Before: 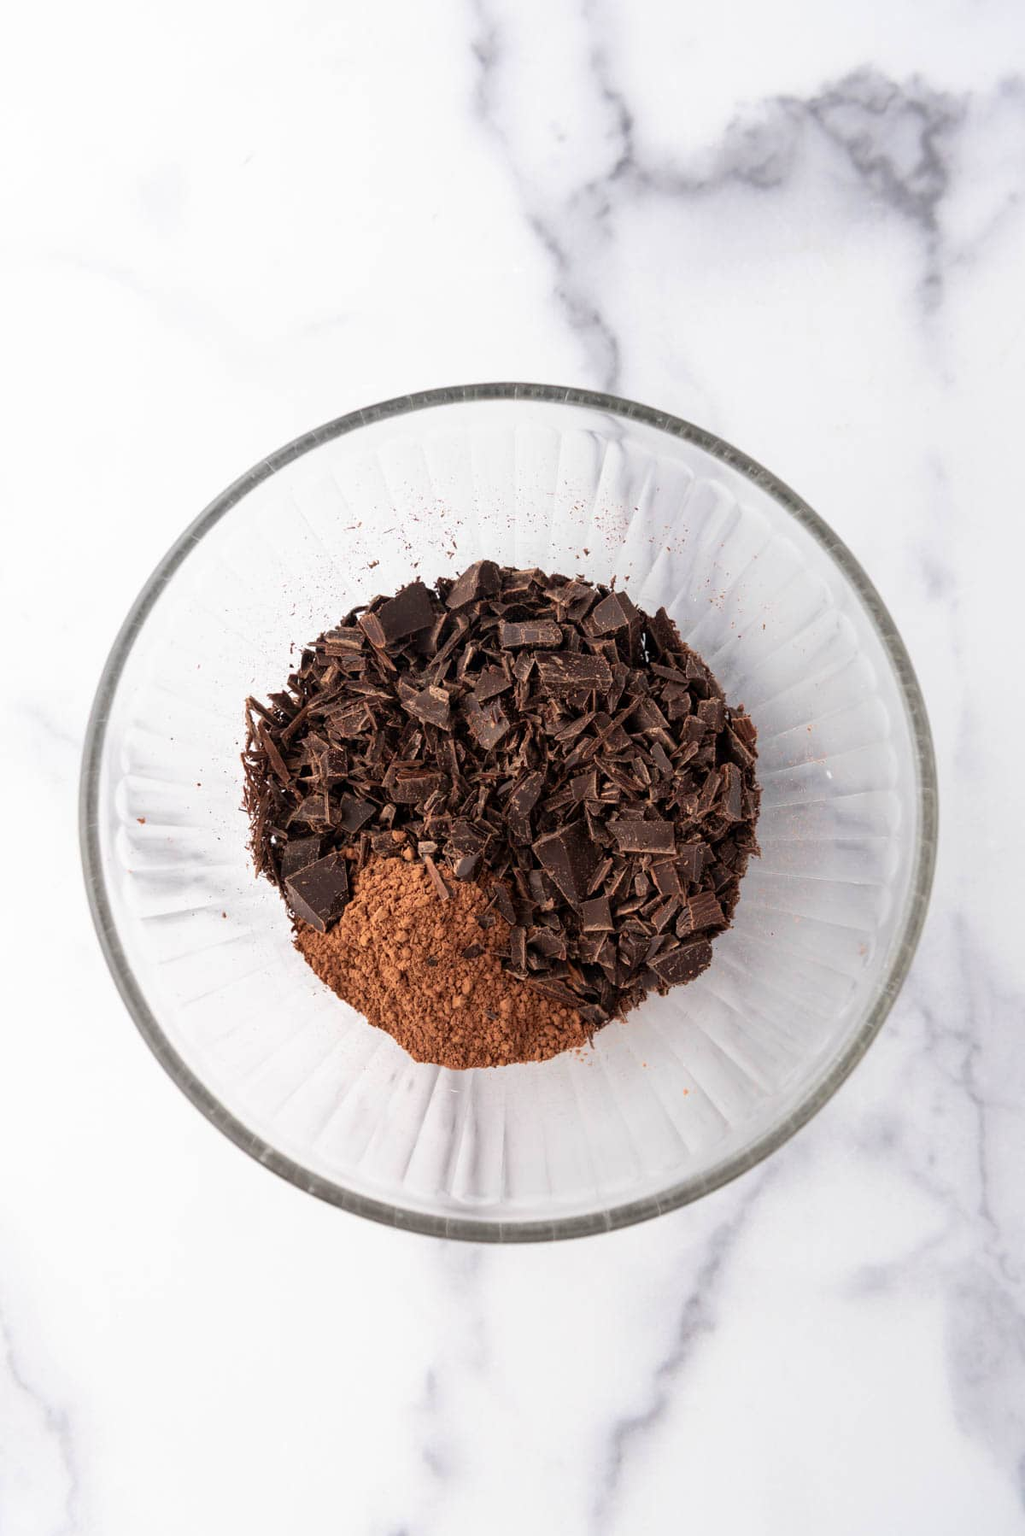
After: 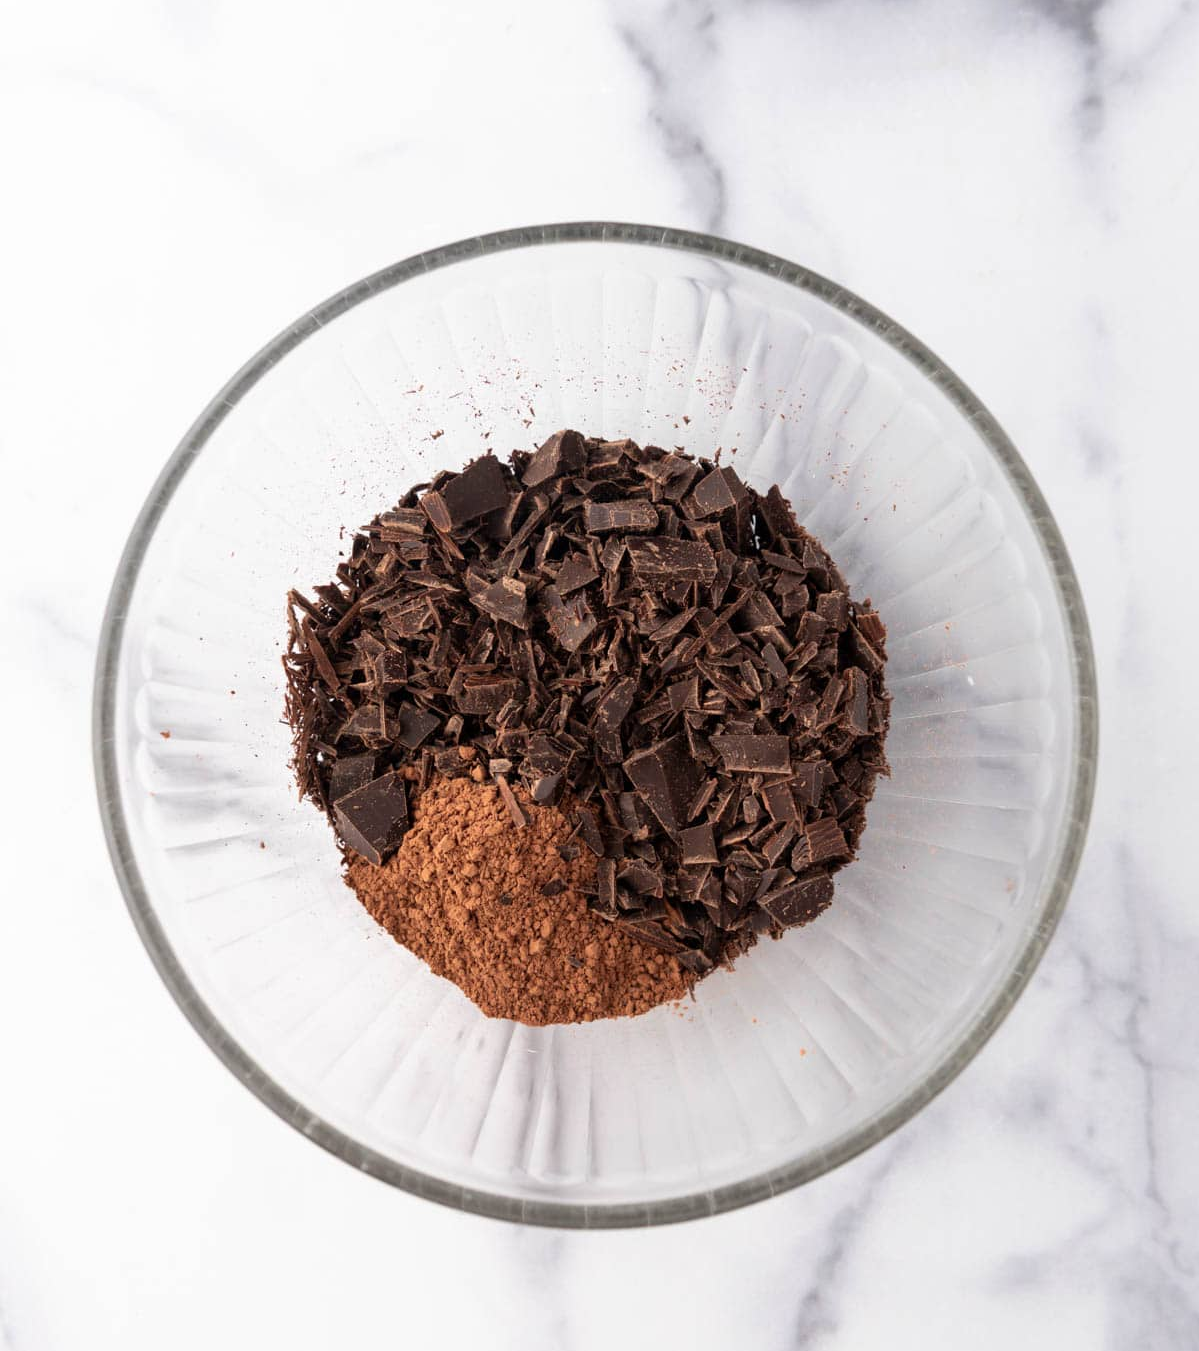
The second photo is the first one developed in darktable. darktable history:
crop and rotate: top 12.628%, bottom 12.204%
